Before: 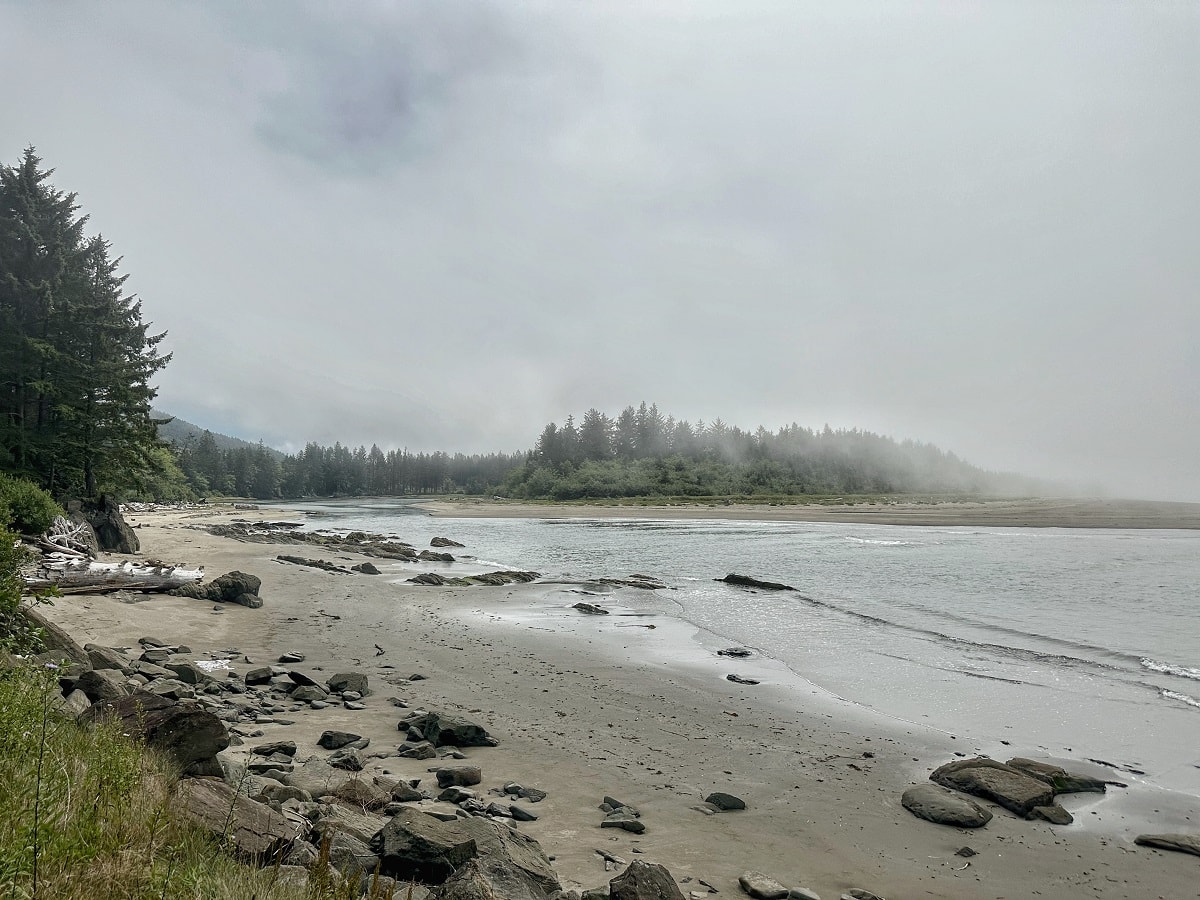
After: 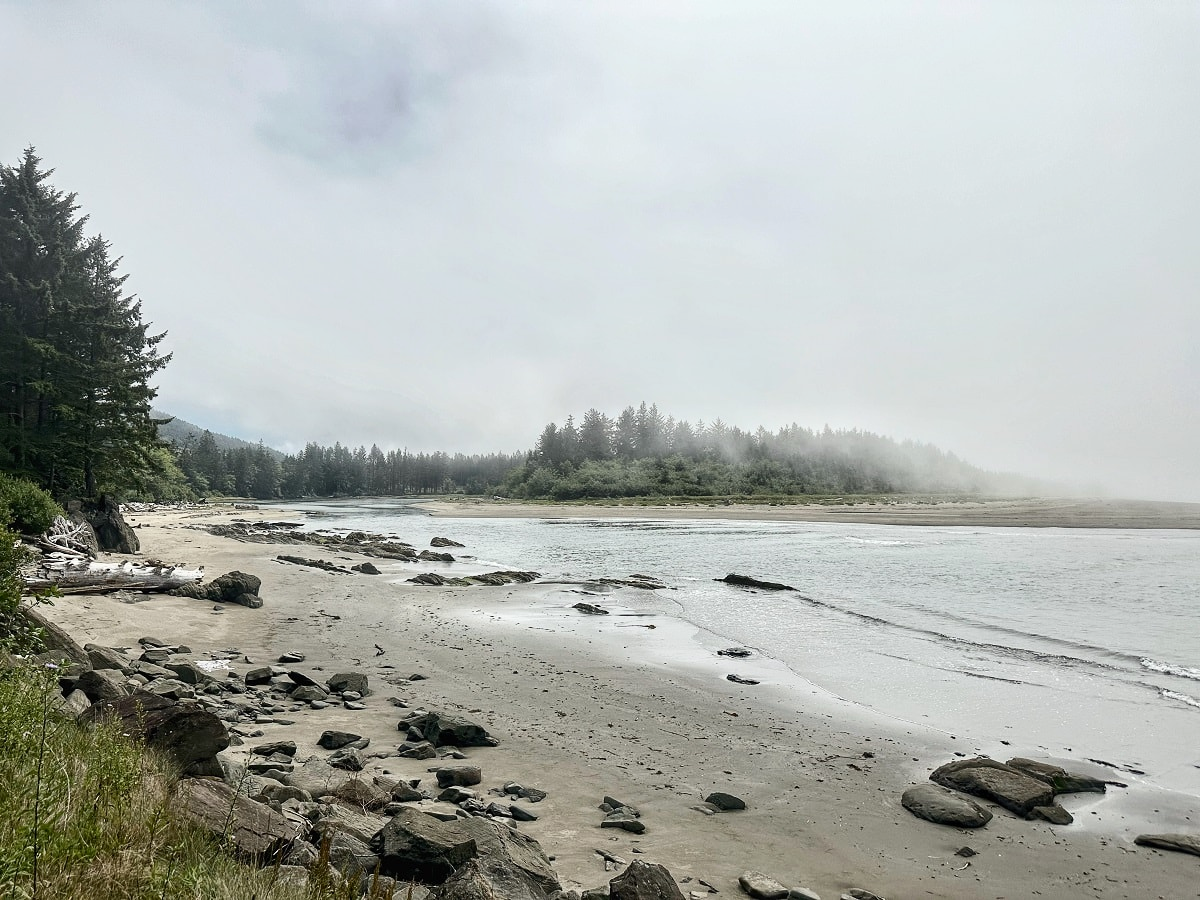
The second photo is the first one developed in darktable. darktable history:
contrast brightness saturation: contrast 0.24, brightness 0.09
contrast equalizer: y [[0.5 ×6], [0.5 ×6], [0.5, 0.5, 0.501, 0.545, 0.707, 0.863], [0 ×6], [0 ×6]]
